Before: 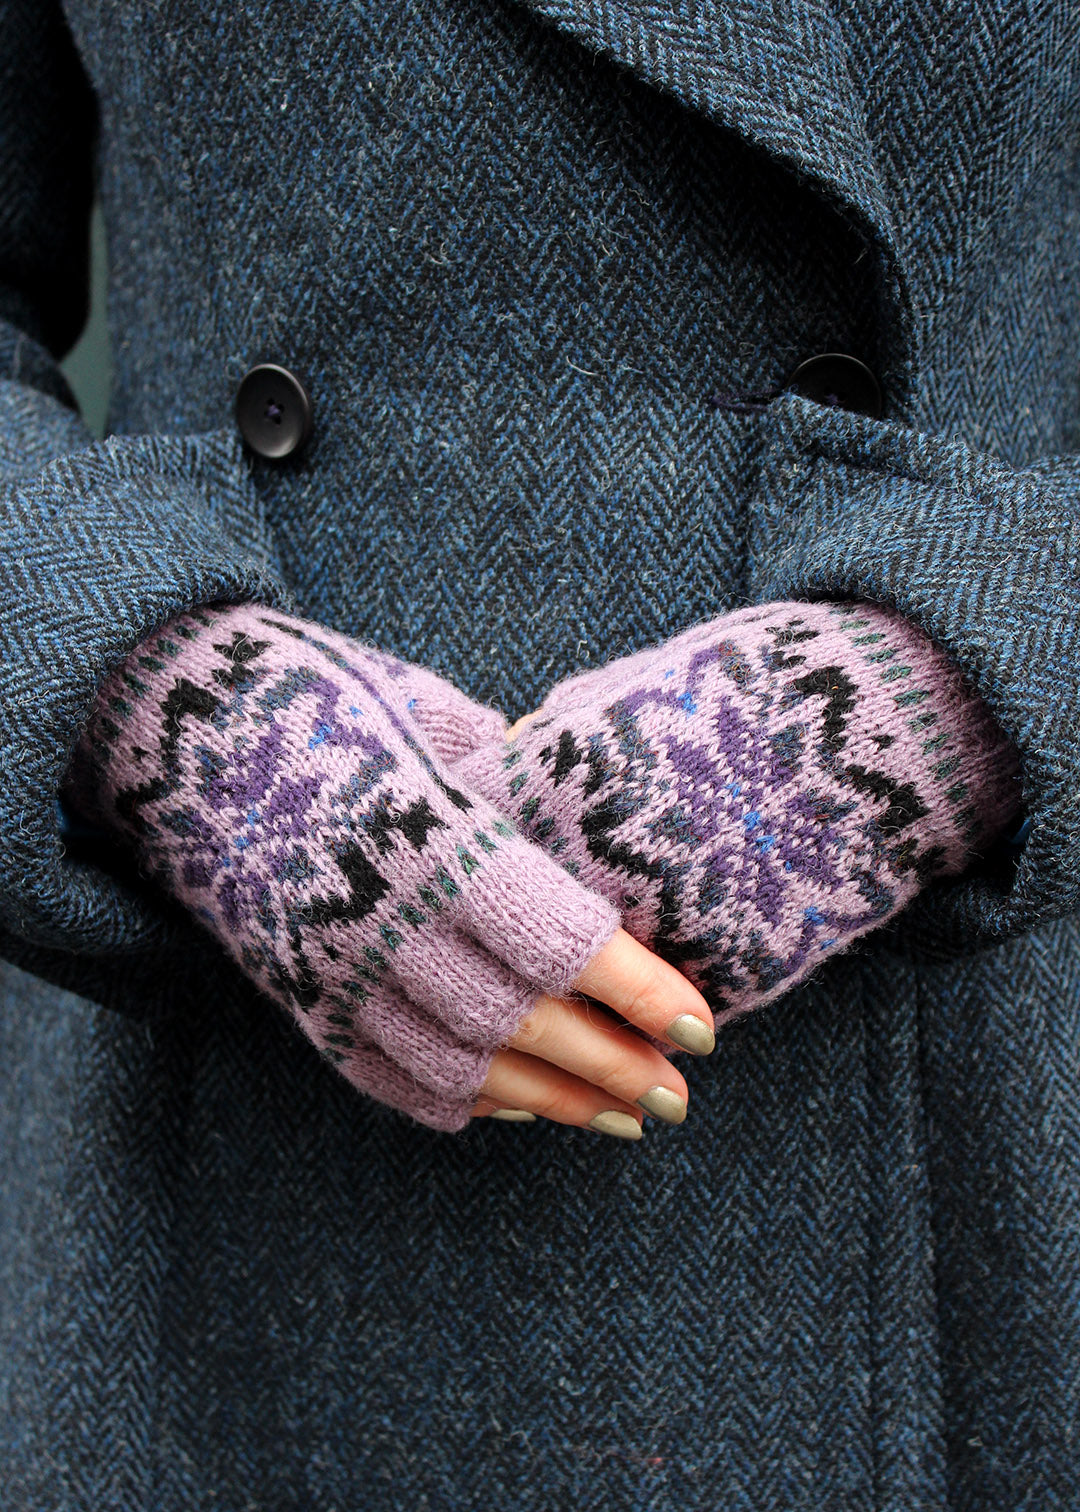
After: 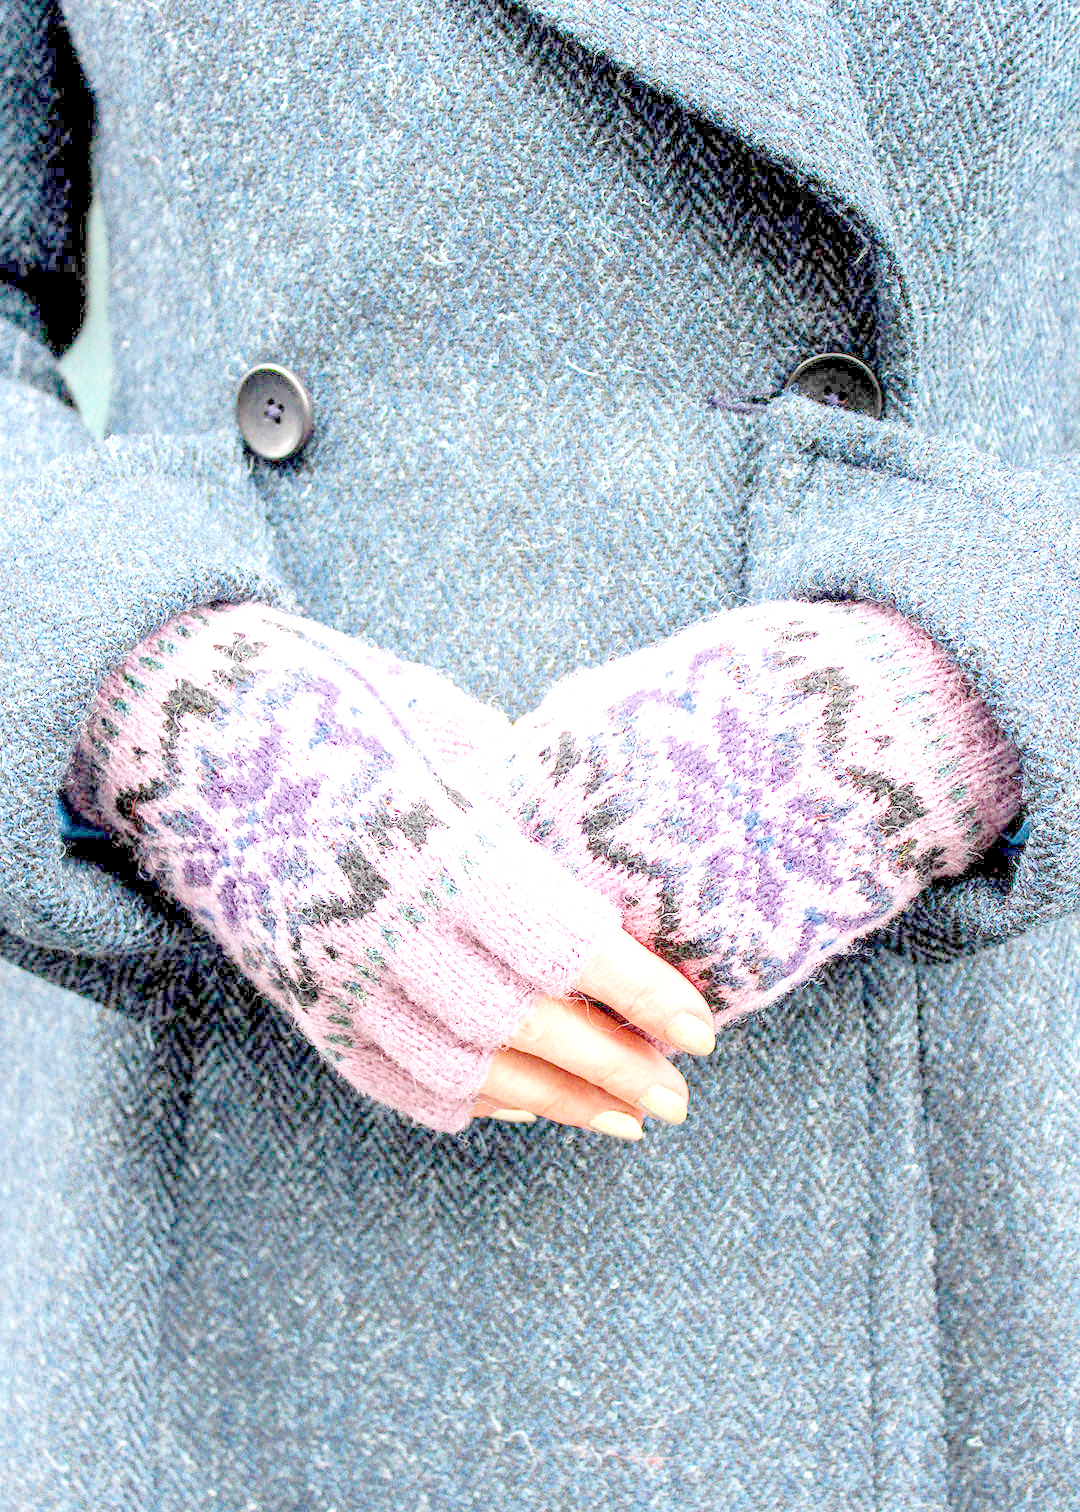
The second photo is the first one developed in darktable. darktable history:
exposure: exposure 0.6 EV, compensate highlight preservation false
color balance: output saturation 120%
local contrast: highlights 20%, detail 197%
filmic rgb: middle gray luminance 3.44%, black relative exposure -5.92 EV, white relative exposure 6.33 EV, threshold 6 EV, dynamic range scaling 22.4%, target black luminance 0%, hardness 2.33, latitude 45.85%, contrast 0.78, highlights saturation mix 100%, shadows ↔ highlights balance 0.033%, add noise in highlights 0, preserve chrominance max RGB, color science v3 (2019), use custom middle-gray values true, iterations of high-quality reconstruction 0, contrast in highlights soft, enable highlight reconstruction true
